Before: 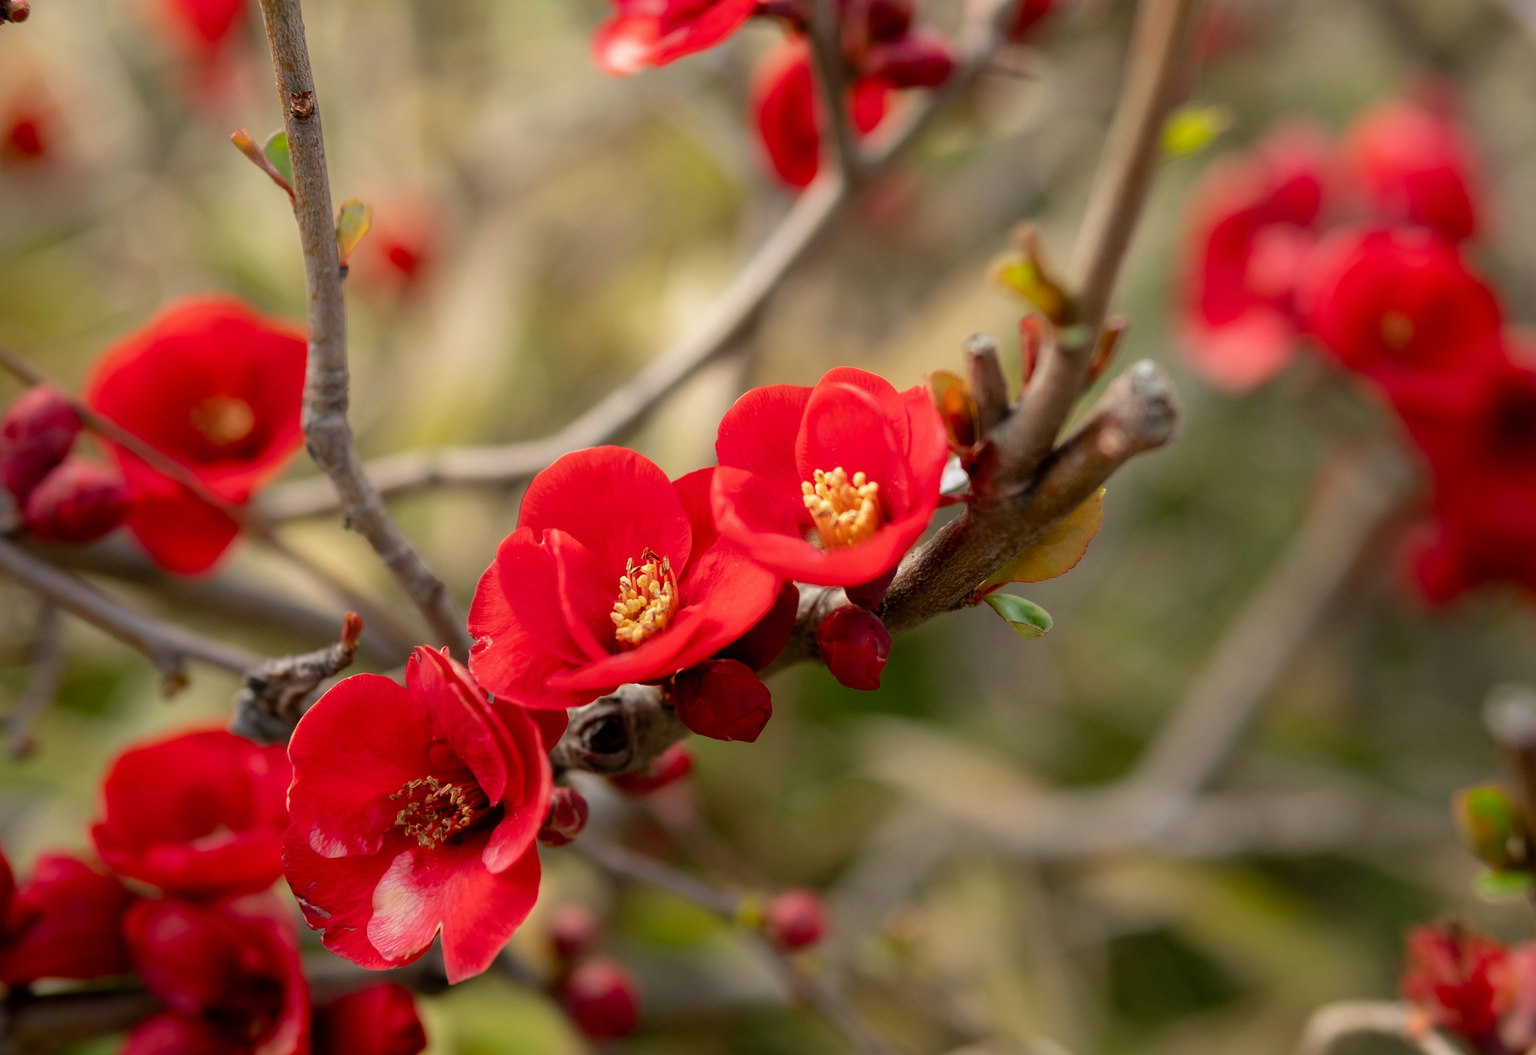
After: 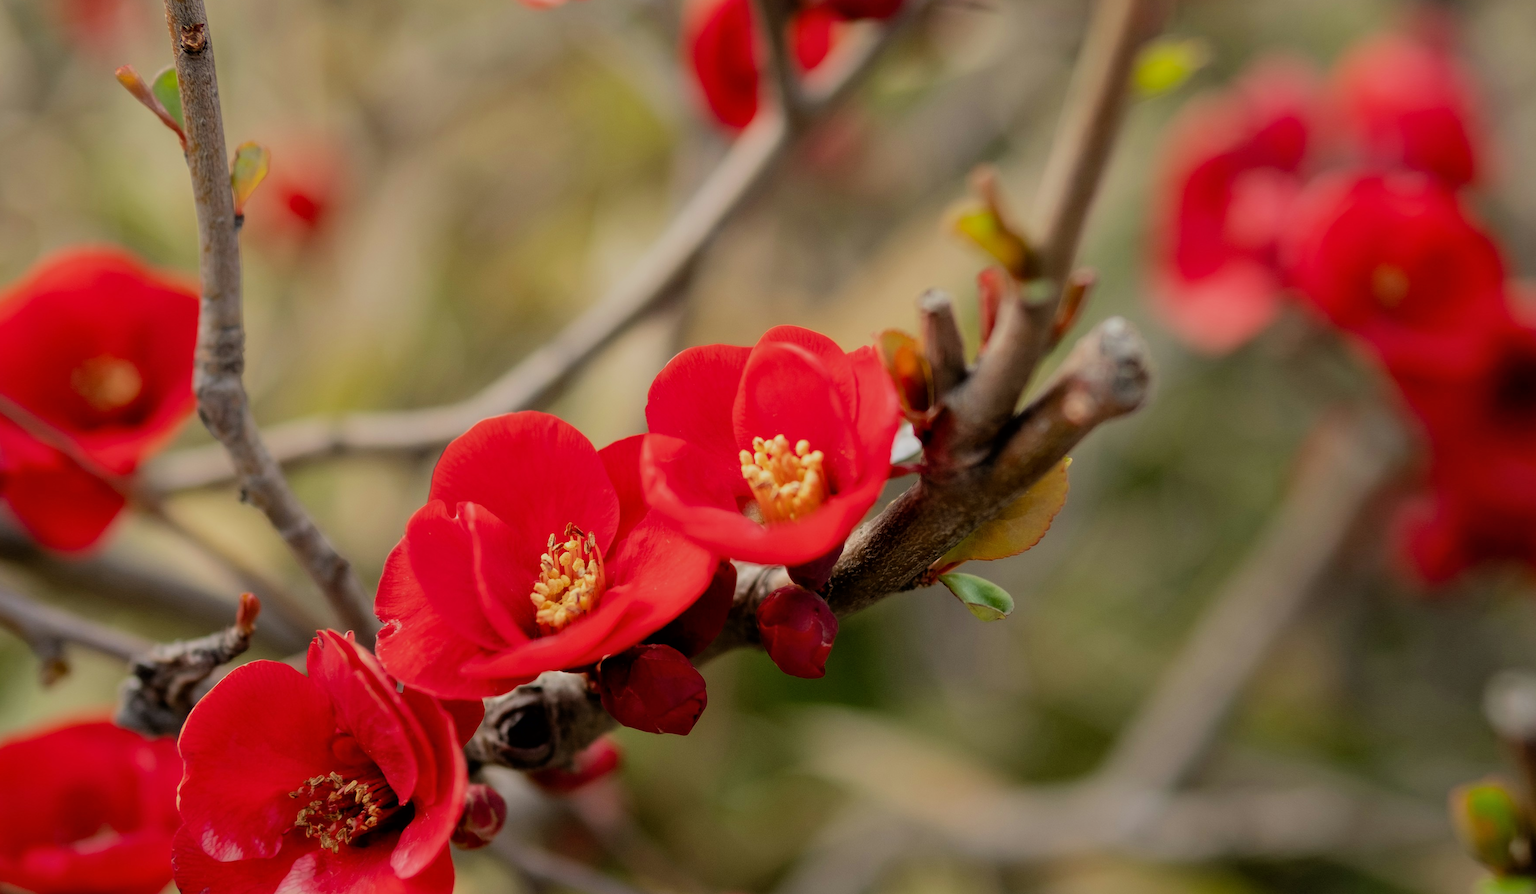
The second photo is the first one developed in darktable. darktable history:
shadows and highlights: shadows 20.91, highlights -82.73, soften with gaussian
rotate and perspective: automatic cropping off
crop: left 8.155%, top 6.611%, bottom 15.385%
filmic rgb: black relative exposure -7.65 EV, white relative exposure 4.56 EV, hardness 3.61, color science v6 (2022)
